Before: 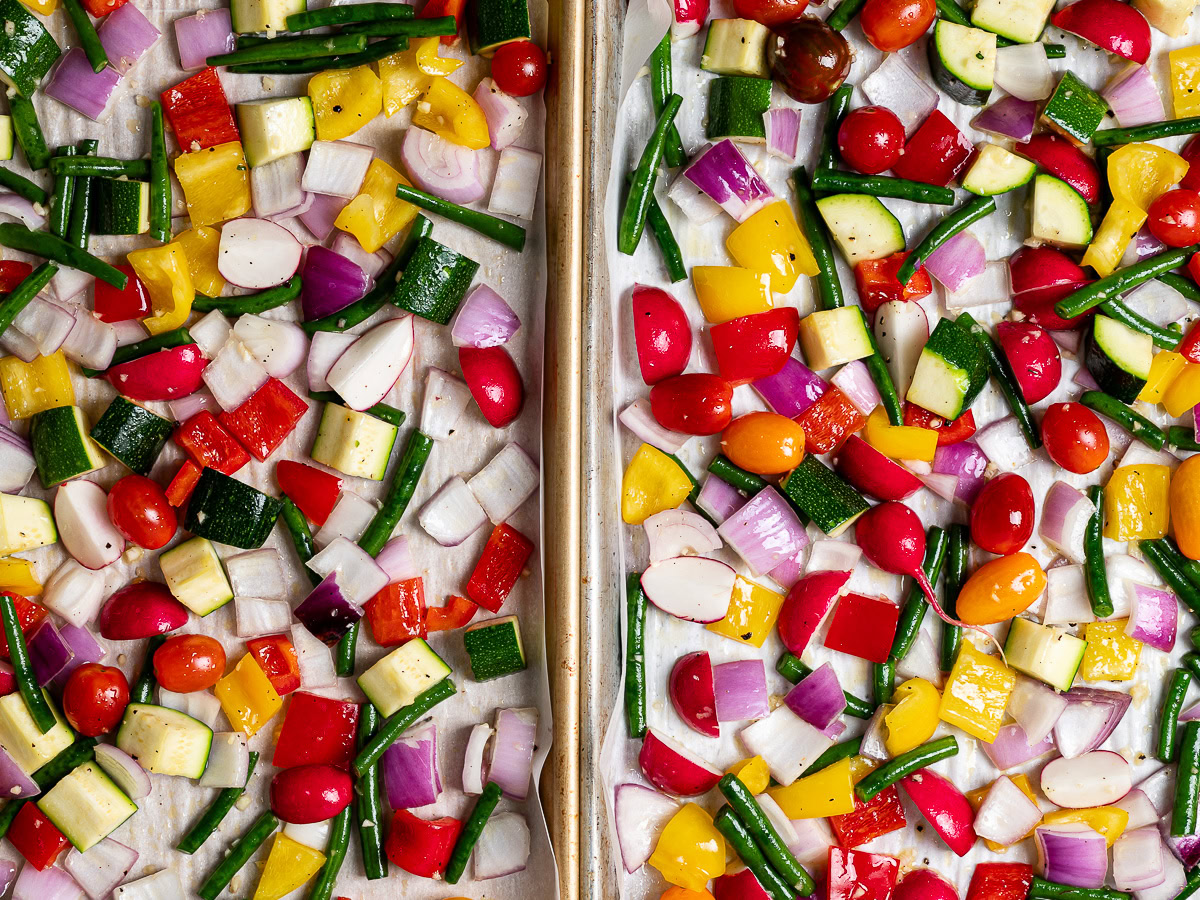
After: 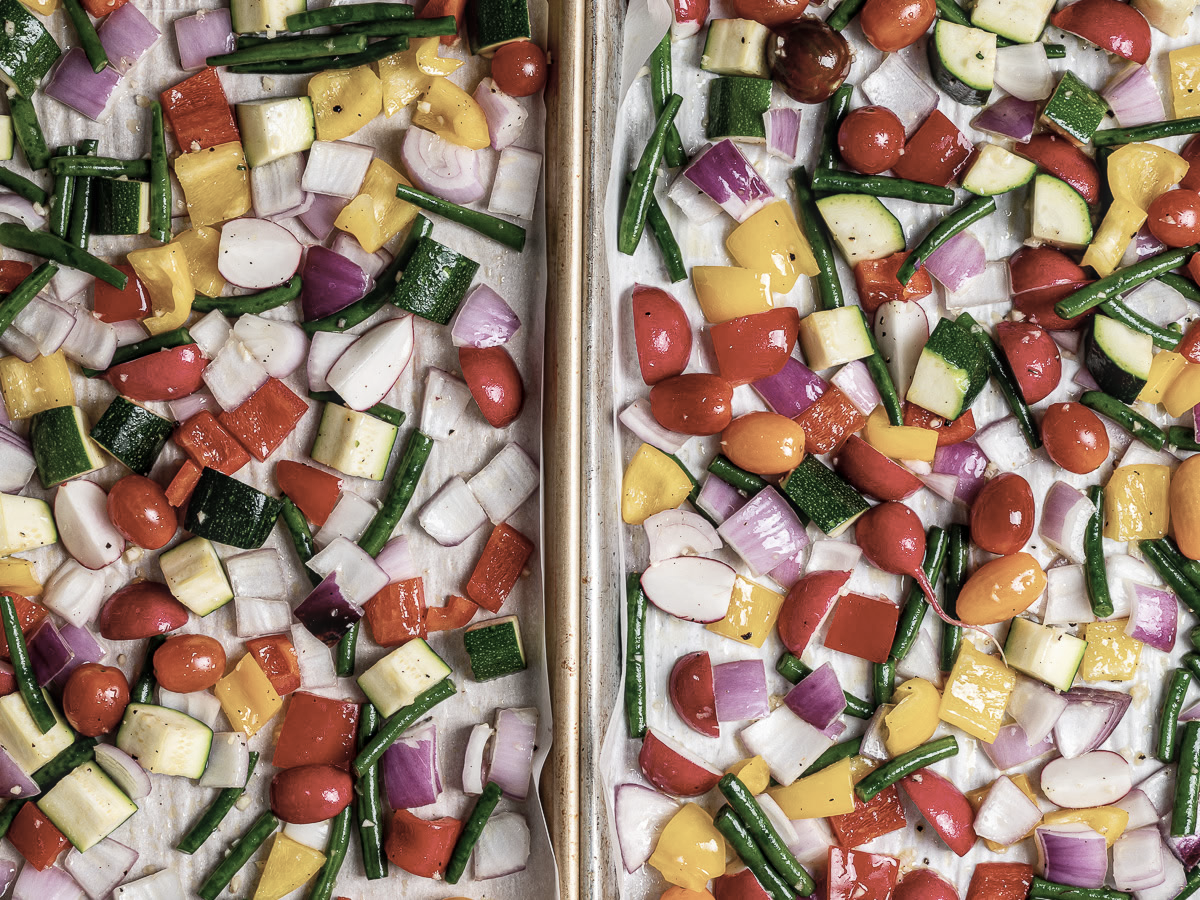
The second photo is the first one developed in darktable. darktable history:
local contrast: on, module defaults
tone equalizer: smoothing diameter 24.93%, edges refinement/feathering 14.34, preserve details guided filter
contrast brightness saturation: contrast -0.051, saturation -0.416
